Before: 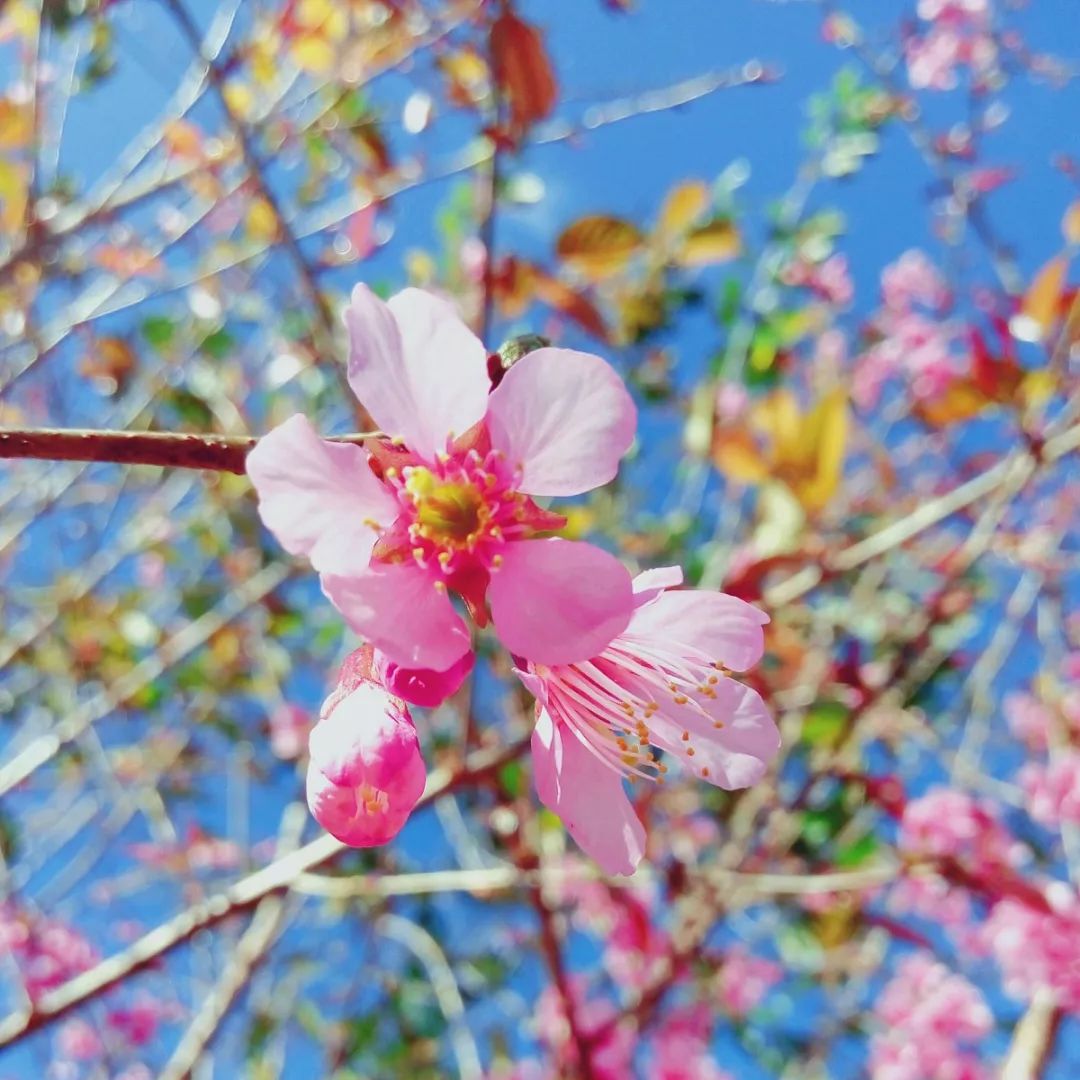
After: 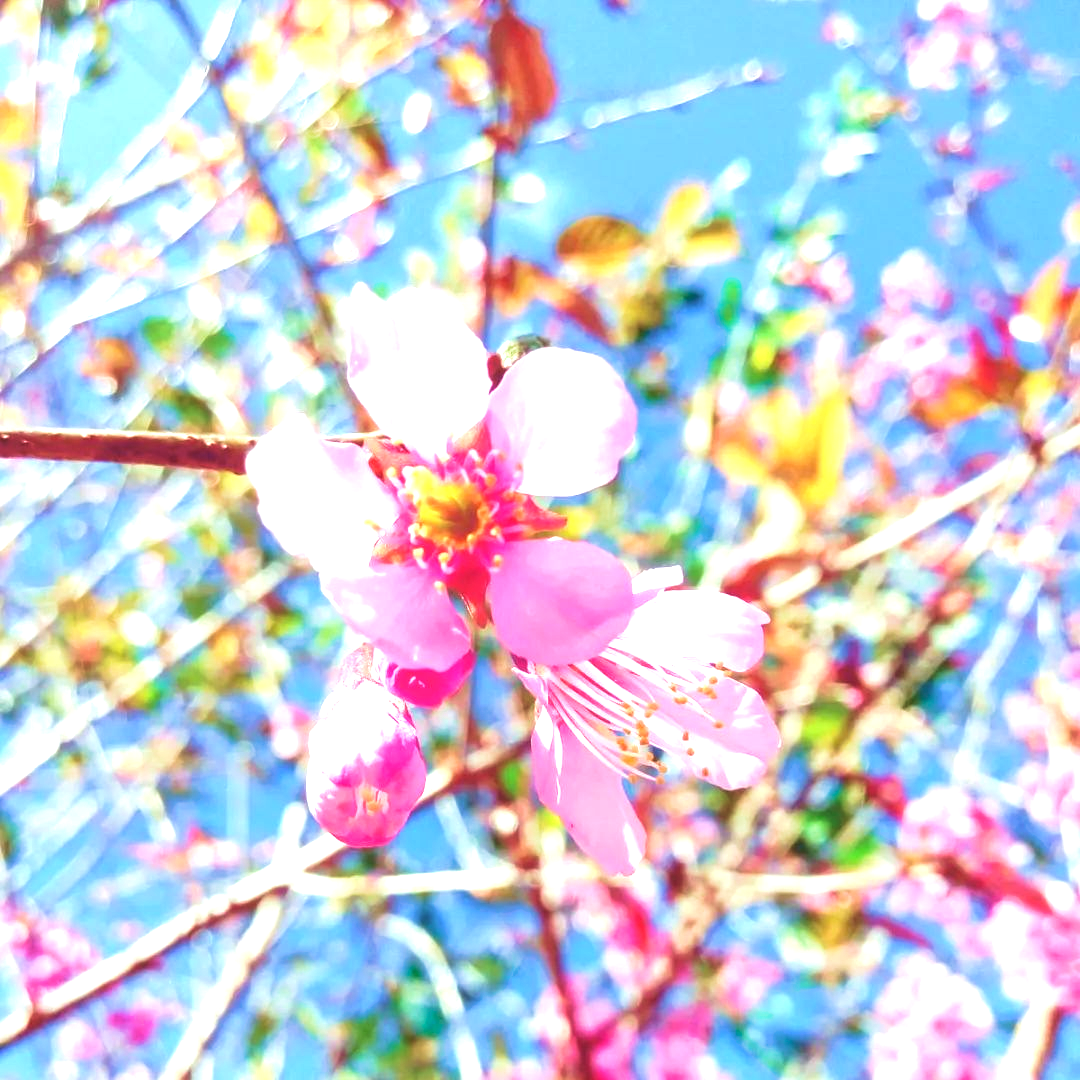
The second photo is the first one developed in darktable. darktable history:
exposure: black level correction 0, exposure 1.2 EV, compensate exposure bias true, compensate highlight preservation false
local contrast: detail 110%
velvia: strength 45%
